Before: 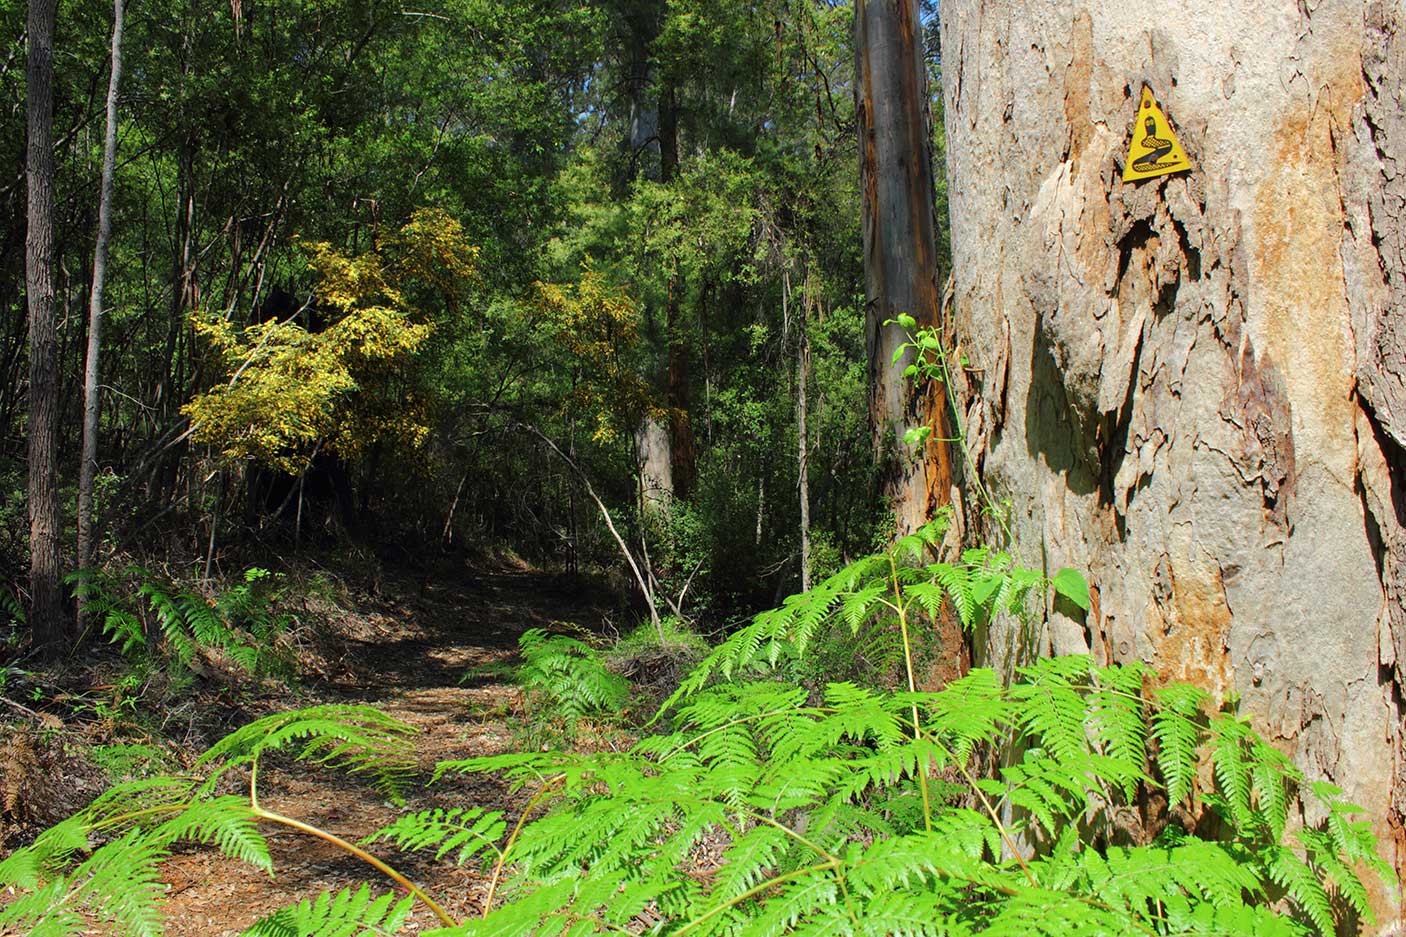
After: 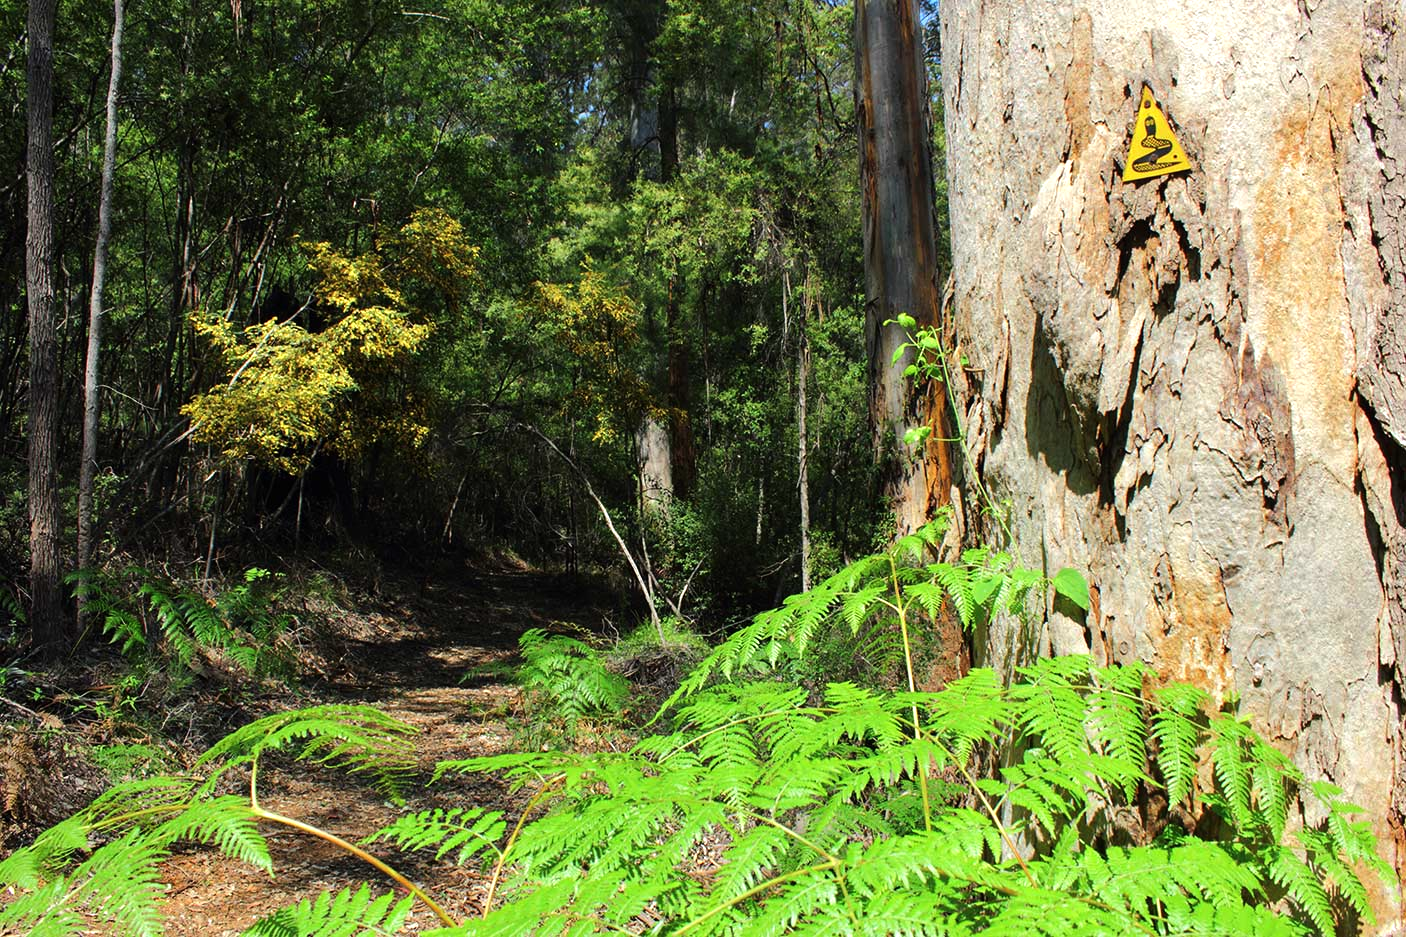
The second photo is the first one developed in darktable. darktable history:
tone equalizer: -8 EV -0.391 EV, -7 EV -0.42 EV, -6 EV -0.301 EV, -5 EV -0.188 EV, -3 EV 0.228 EV, -2 EV 0.317 EV, -1 EV 0.399 EV, +0 EV 0.441 EV, edges refinement/feathering 500, mask exposure compensation -1.57 EV, preserve details no
